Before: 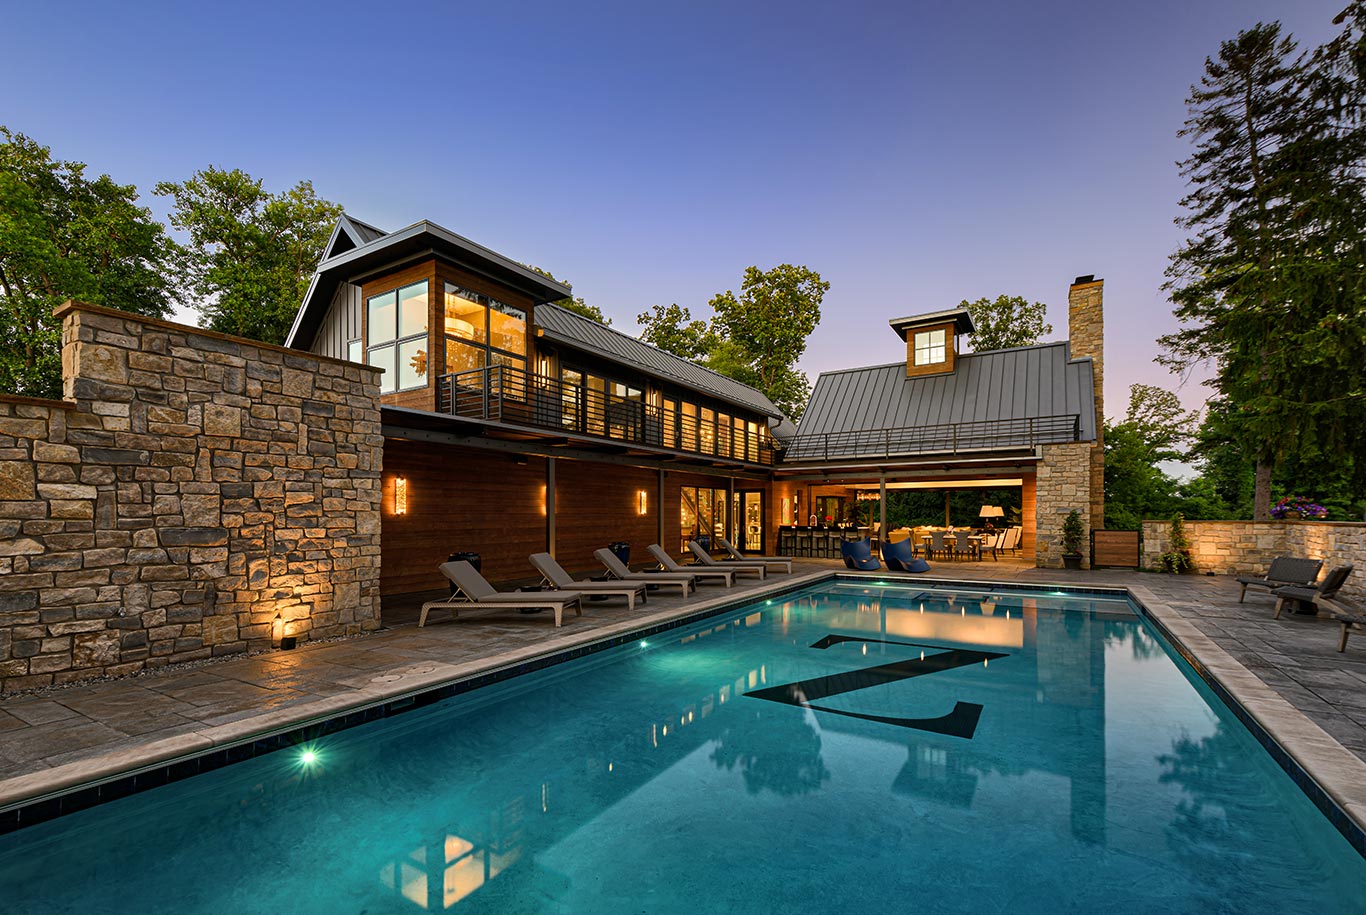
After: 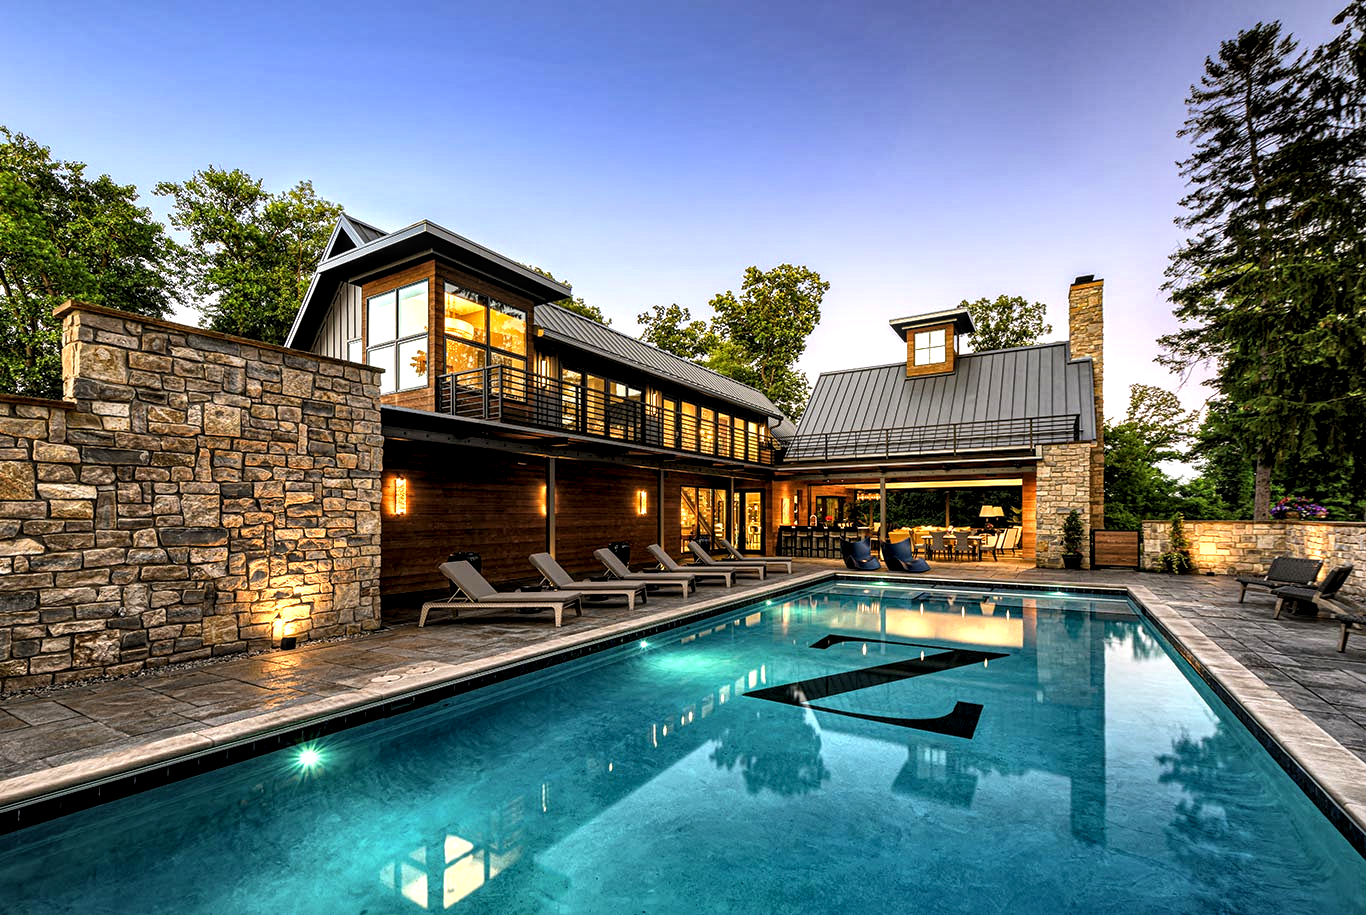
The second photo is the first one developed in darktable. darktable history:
levels: gray 59.37%, levels [0.062, 0.494, 0.925]
local contrast: detail 150%
exposure: exposure 0.643 EV, compensate highlight preservation false
